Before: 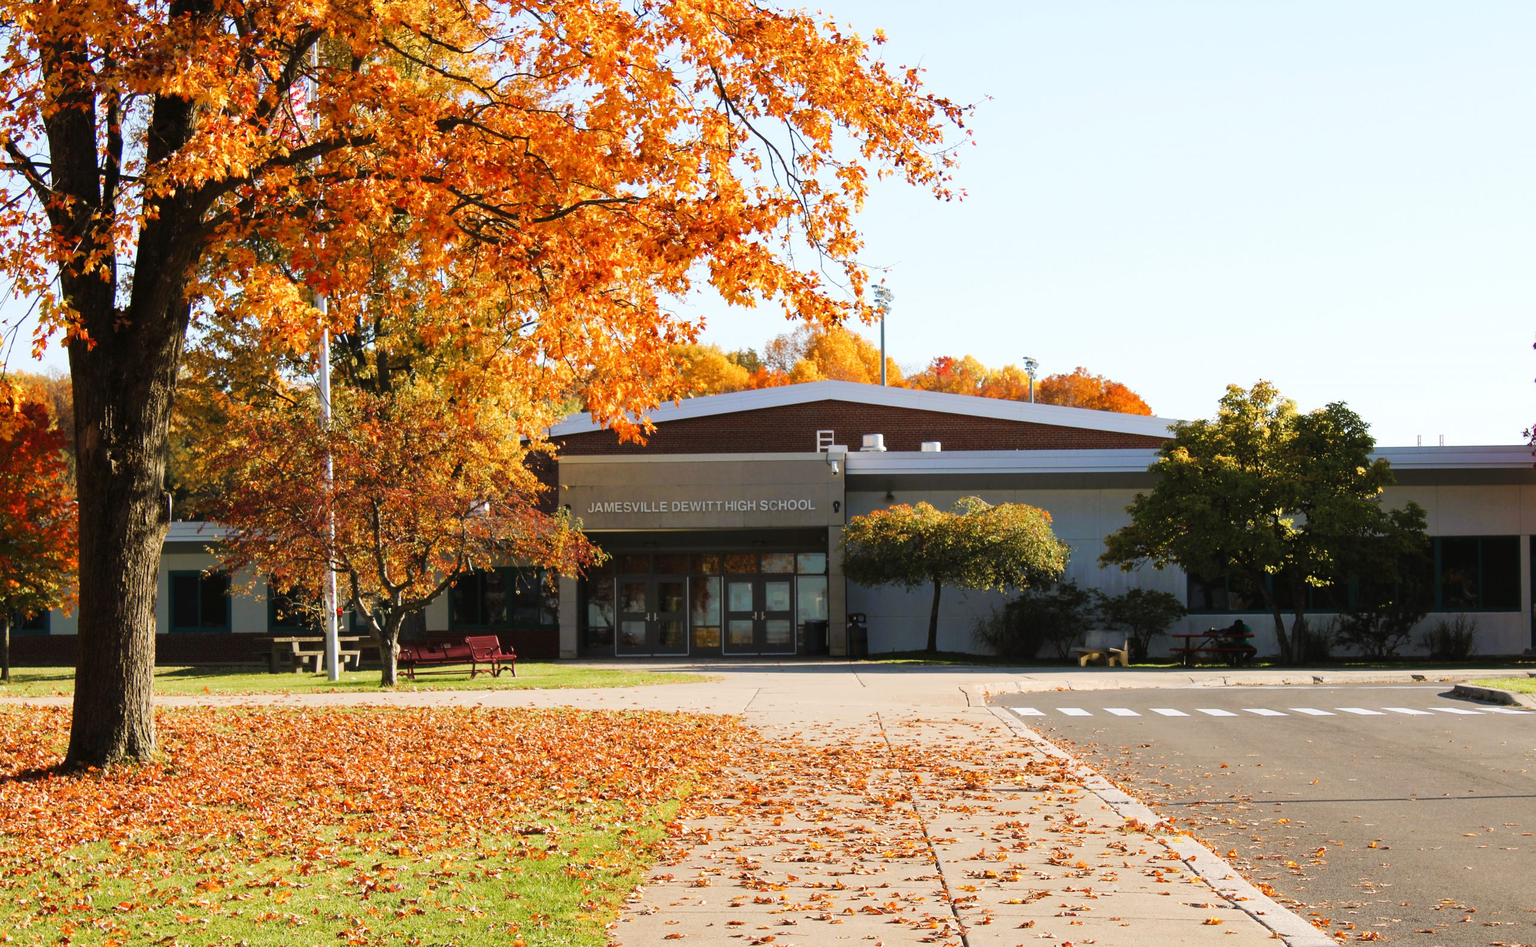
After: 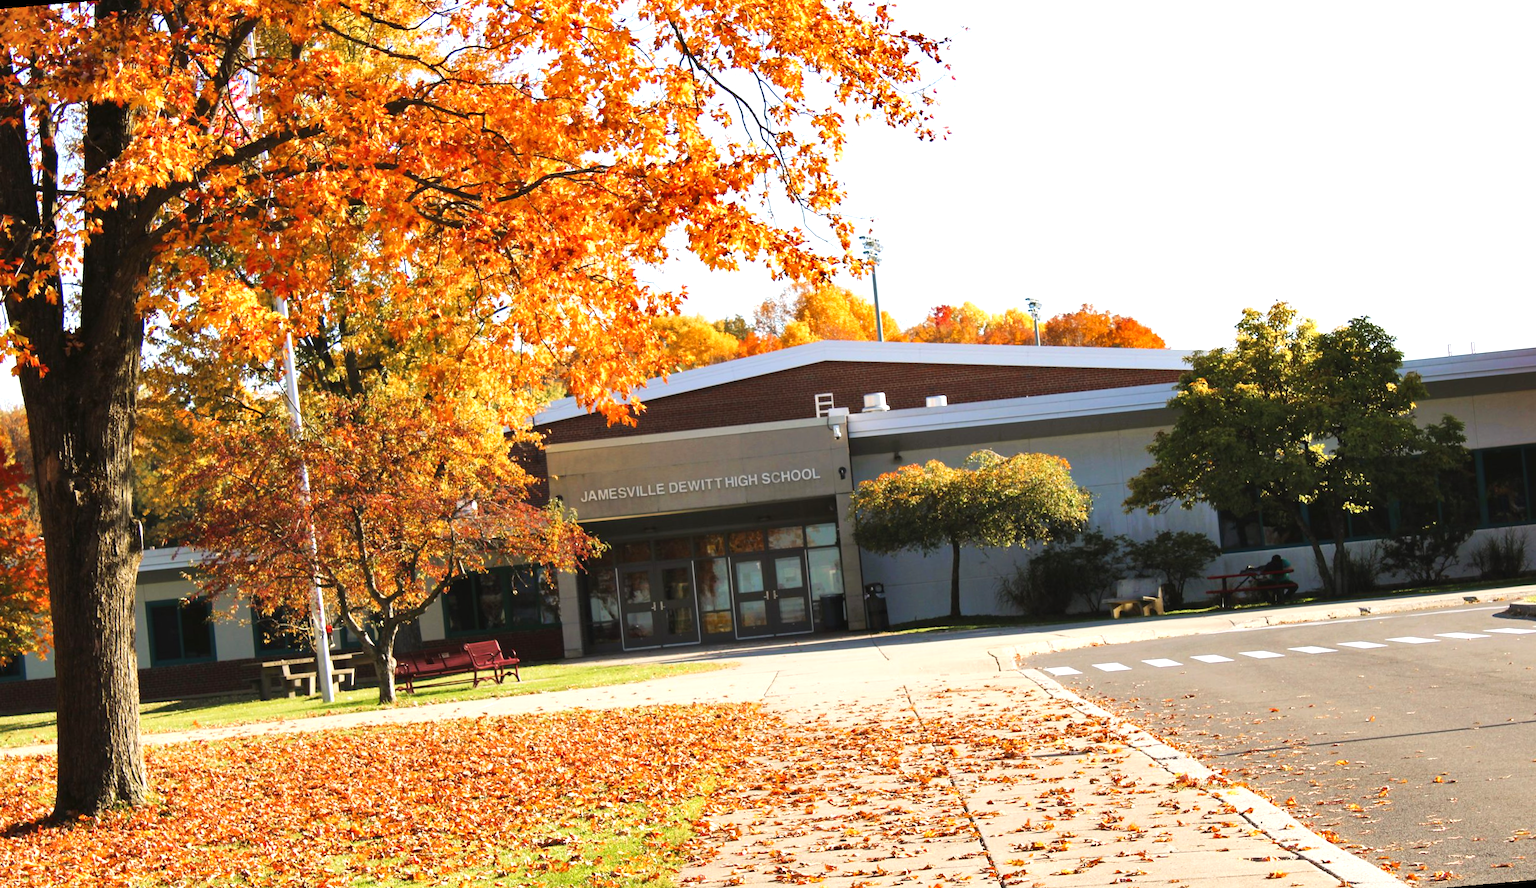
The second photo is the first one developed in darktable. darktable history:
shadows and highlights: shadows 37.27, highlights -28.18, soften with gaussian
exposure: black level correction 0, exposure 0.5 EV, compensate exposure bias true, compensate highlight preservation false
rotate and perspective: rotation -5°, crop left 0.05, crop right 0.952, crop top 0.11, crop bottom 0.89
